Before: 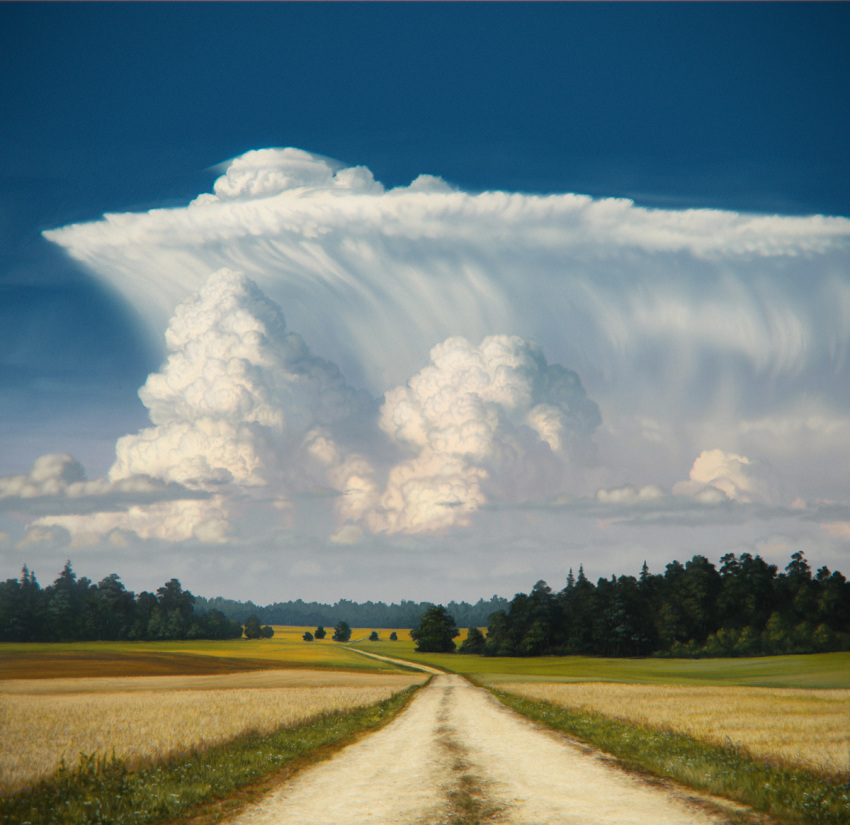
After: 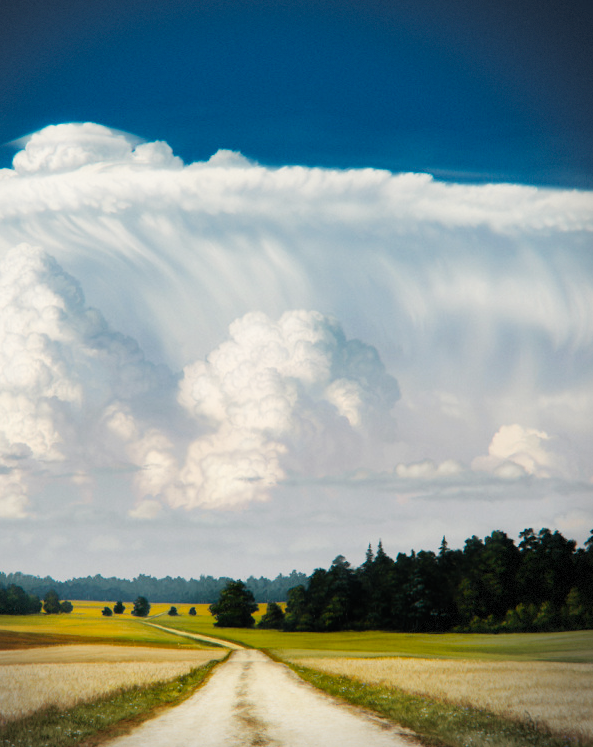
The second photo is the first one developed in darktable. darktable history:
filmic rgb: black relative exposure -7.65 EV, white relative exposure 4.56 EV, threshold 5.97 EV, hardness 3.61, contrast 1.06, add noise in highlights 0.001, preserve chrominance no, color science v3 (2019), use custom middle-gray values true, contrast in highlights soft, enable highlight reconstruction true
levels: levels [0, 0.43, 0.859]
crop and rotate: left 23.665%, top 3.123%, right 6.558%, bottom 6.255%
vignetting: center (-0.121, -0.007), dithering 8-bit output, unbound false
